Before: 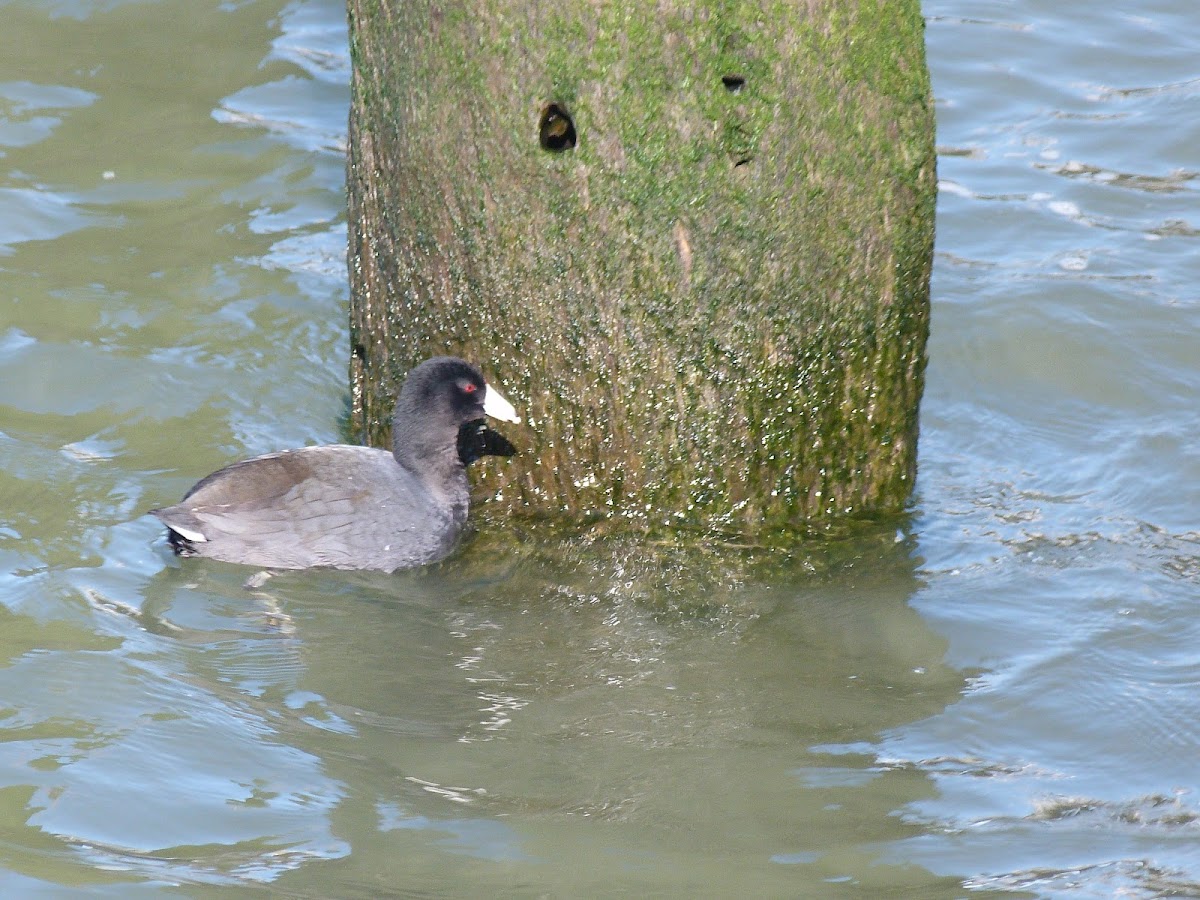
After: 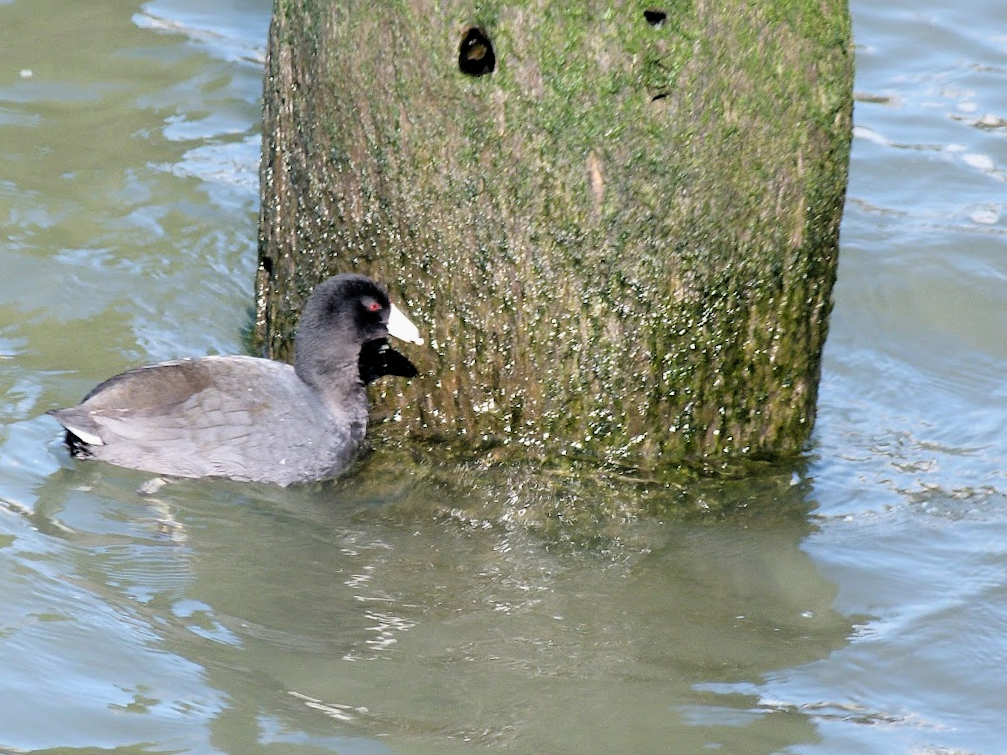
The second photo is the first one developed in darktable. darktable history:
crop and rotate: angle -3.27°, left 5.211%, top 5.211%, right 4.607%, bottom 4.607%
filmic rgb: black relative exposure -3.72 EV, white relative exposure 2.77 EV, dynamic range scaling -5.32%, hardness 3.03
